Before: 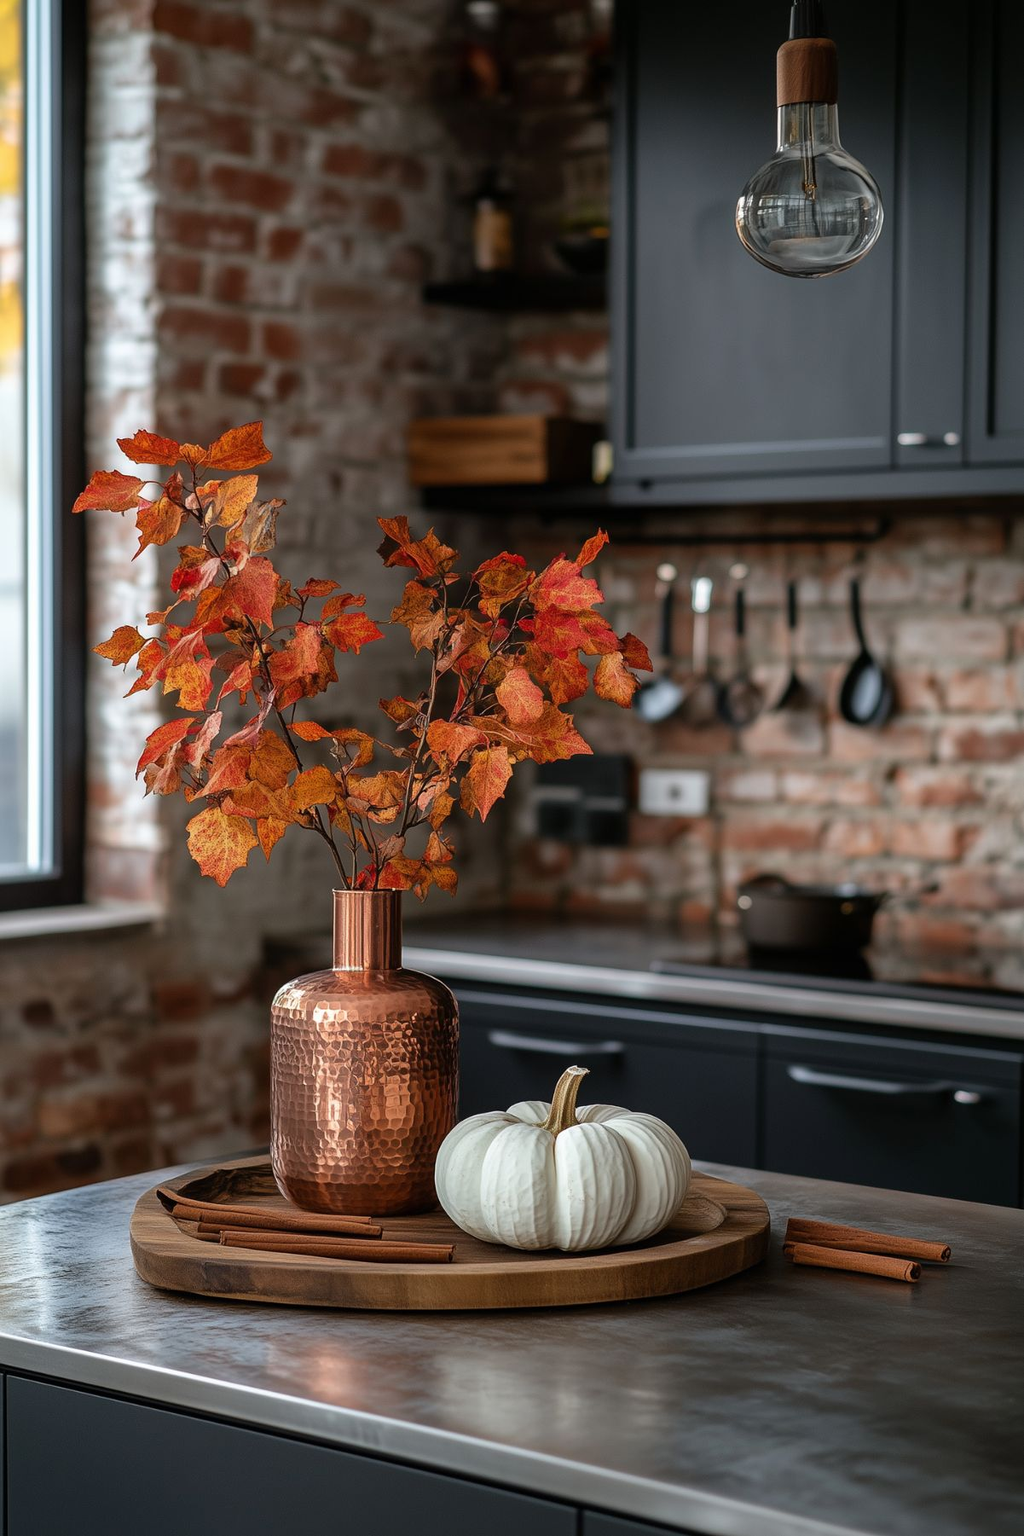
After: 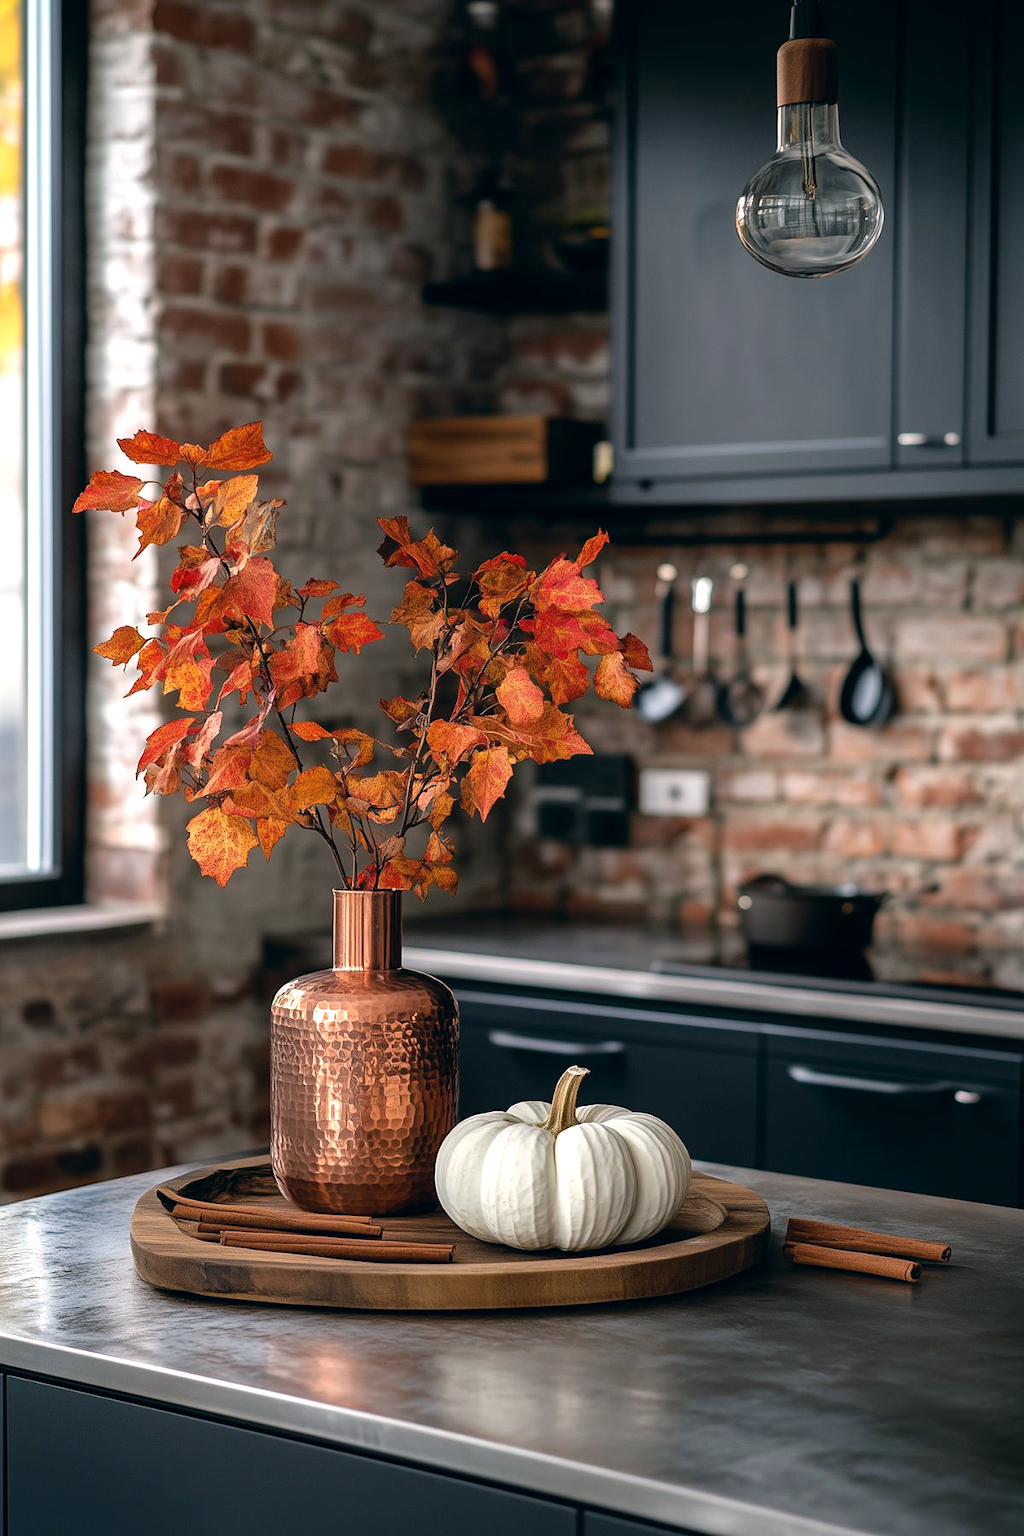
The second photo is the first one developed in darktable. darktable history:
color correction: highlights a* 5.38, highlights b* 5.34, shadows a* -4.51, shadows b* -5.15
tone equalizer: -8 EV -0.433 EV, -7 EV -0.421 EV, -6 EV -0.329 EV, -5 EV -0.238 EV, -3 EV 0.256 EV, -2 EV 0.356 EV, -1 EV 0.392 EV, +0 EV 0.402 EV
